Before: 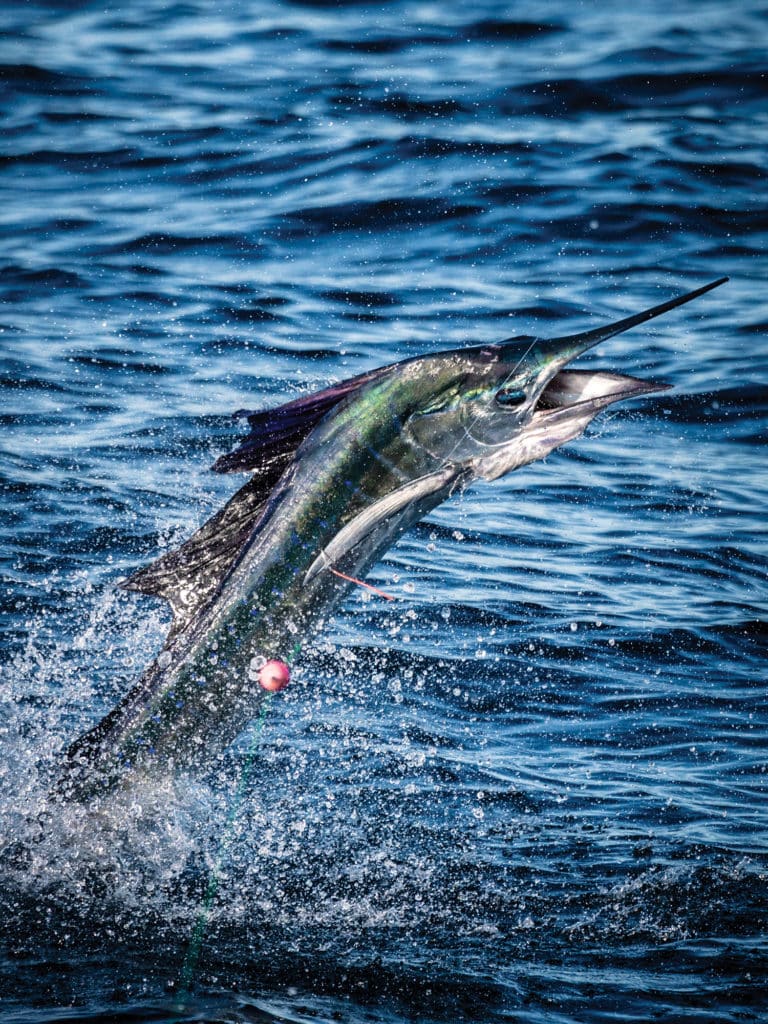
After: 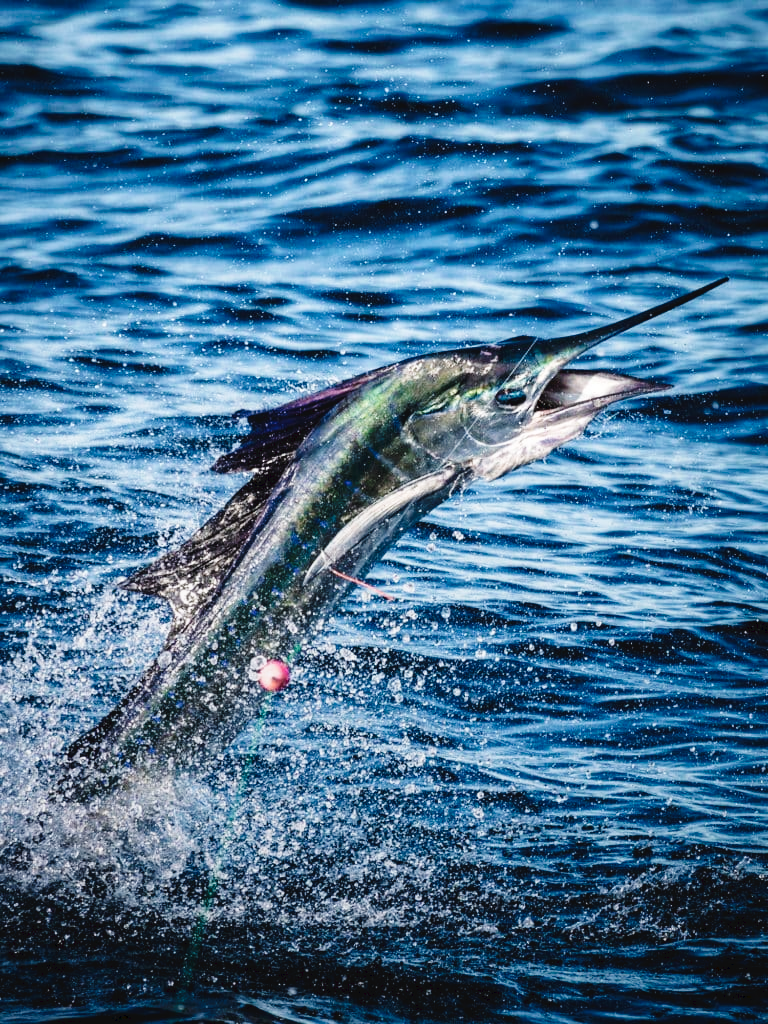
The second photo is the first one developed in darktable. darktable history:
tone curve: curves: ch0 [(0, 0) (0.003, 0.04) (0.011, 0.04) (0.025, 0.043) (0.044, 0.049) (0.069, 0.066) (0.1, 0.095) (0.136, 0.121) (0.177, 0.154) (0.224, 0.211) (0.277, 0.281) (0.335, 0.358) (0.399, 0.452) (0.468, 0.54) (0.543, 0.628) (0.623, 0.721) (0.709, 0.801) (0.801, 0.883) (0.898, 0.948) (1, 1)], preserve colors none
exposure: compensate highlight preservation false
graduated density: rotation -180°, offset 27.42
